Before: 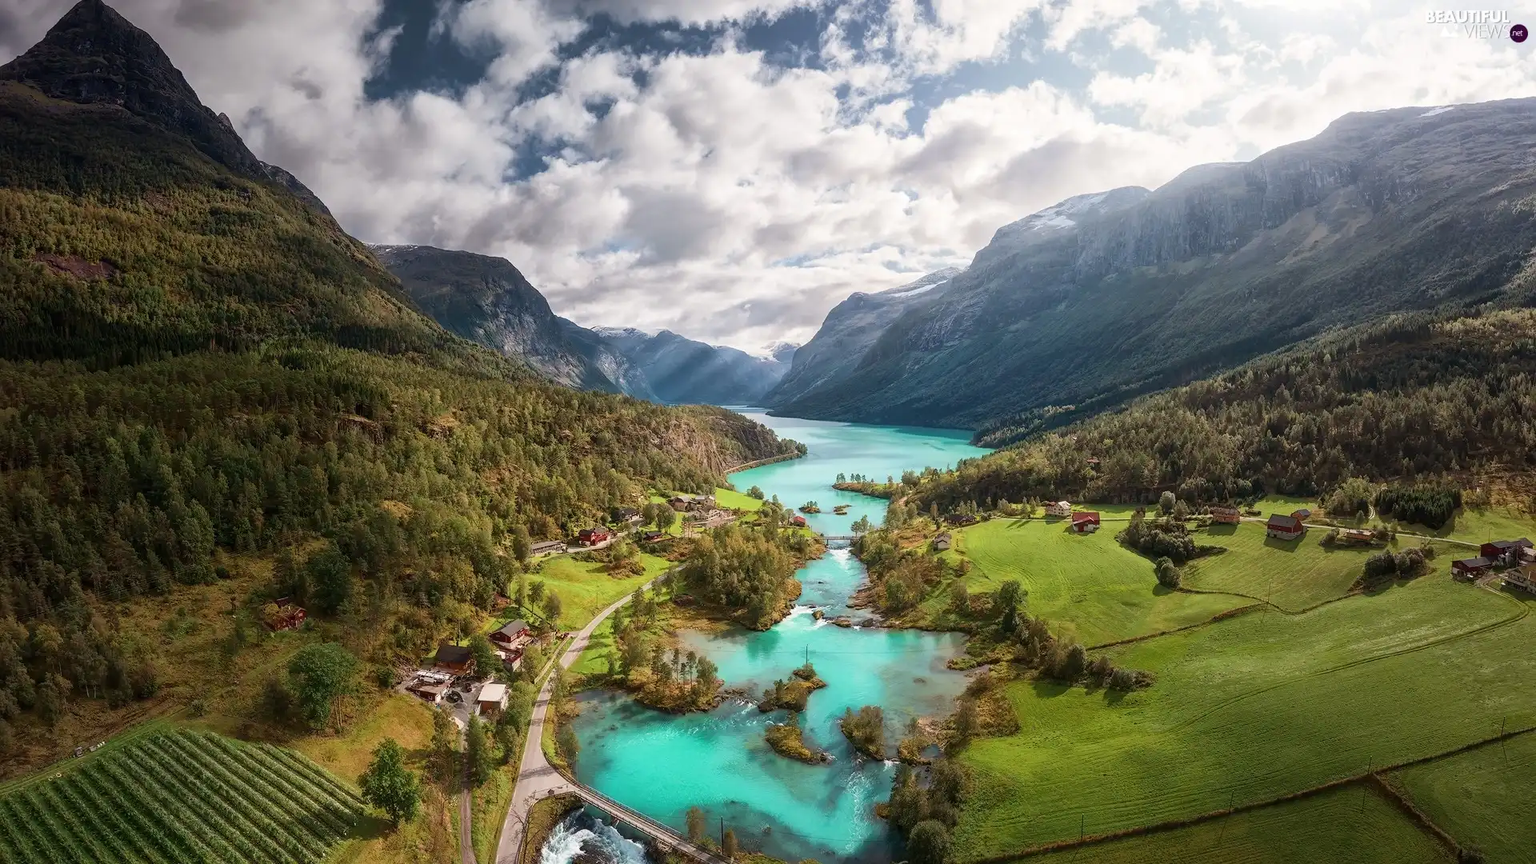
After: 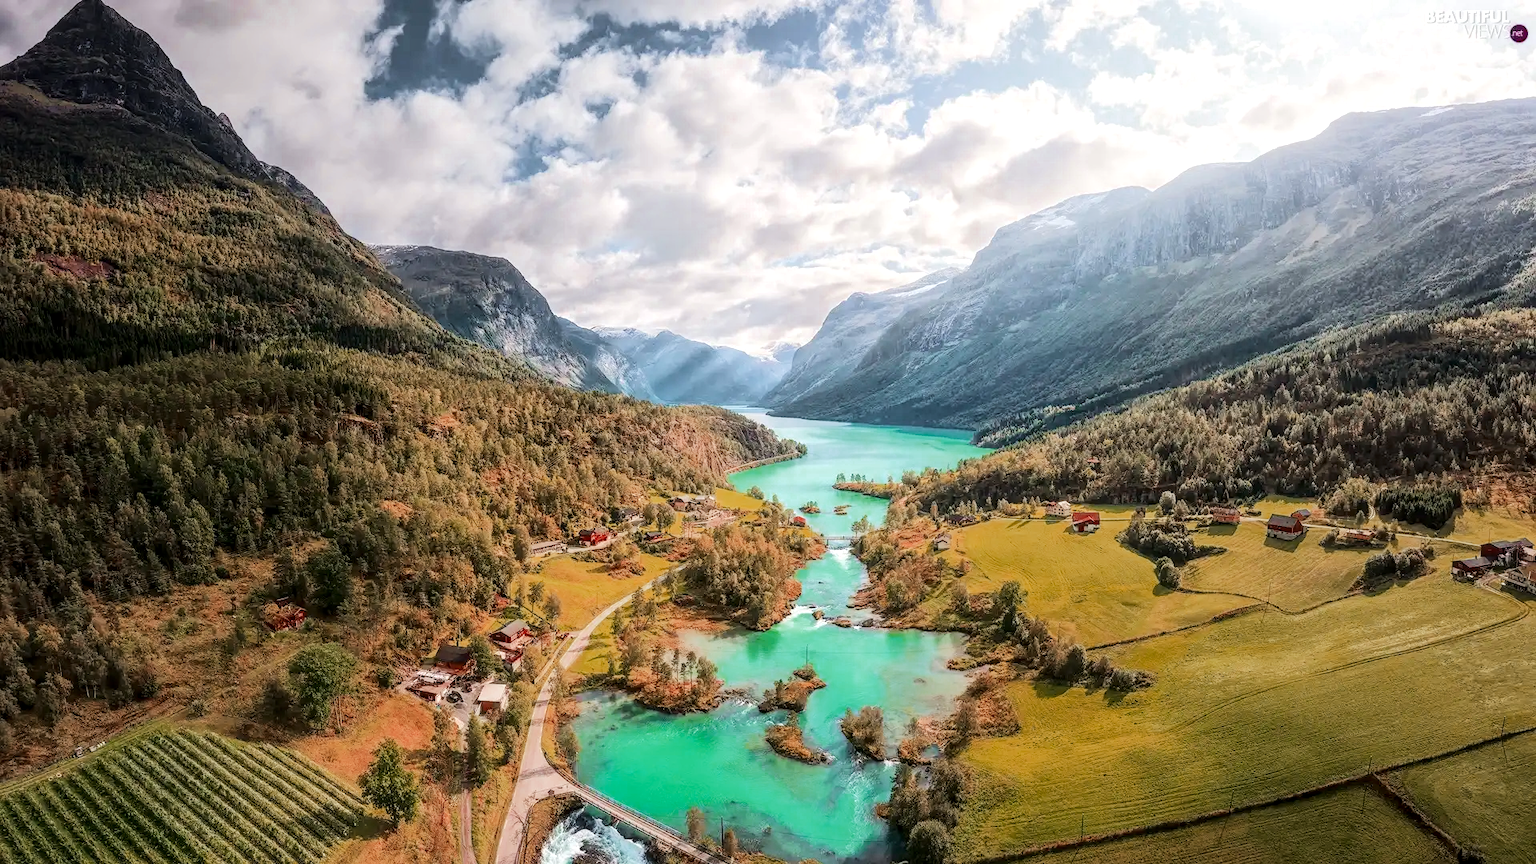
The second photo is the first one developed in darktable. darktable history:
color zones: curves: ch0 [(0, 0.299) (0.25, 0.383) (0.456, 0.352) (0.736, 0.571)]; ch1 [(0, 0.63) (0.151, 0.568) (0.254, 0.416) (0.47, 0.558) (0.732, 0.37) (0.909, 0.492)]; ch2 [(0.004, 0.604) (0.158, 0.443) (0.257, 0.403) (0.761, 0.468)]
tone equalizer: -7 EV 0.15 EV, -6 EV 0.638 EV, -5 EV 1.13 EV, -4 EV 1.31 EV, -3 EV 1.17 EV, -2 EV 0.6 EV, -1 EV 0.166 EV, edges refinement/feathering 500, mask exposure compensation -1.57 EV, preserve details no
local contrast: detail 130%
